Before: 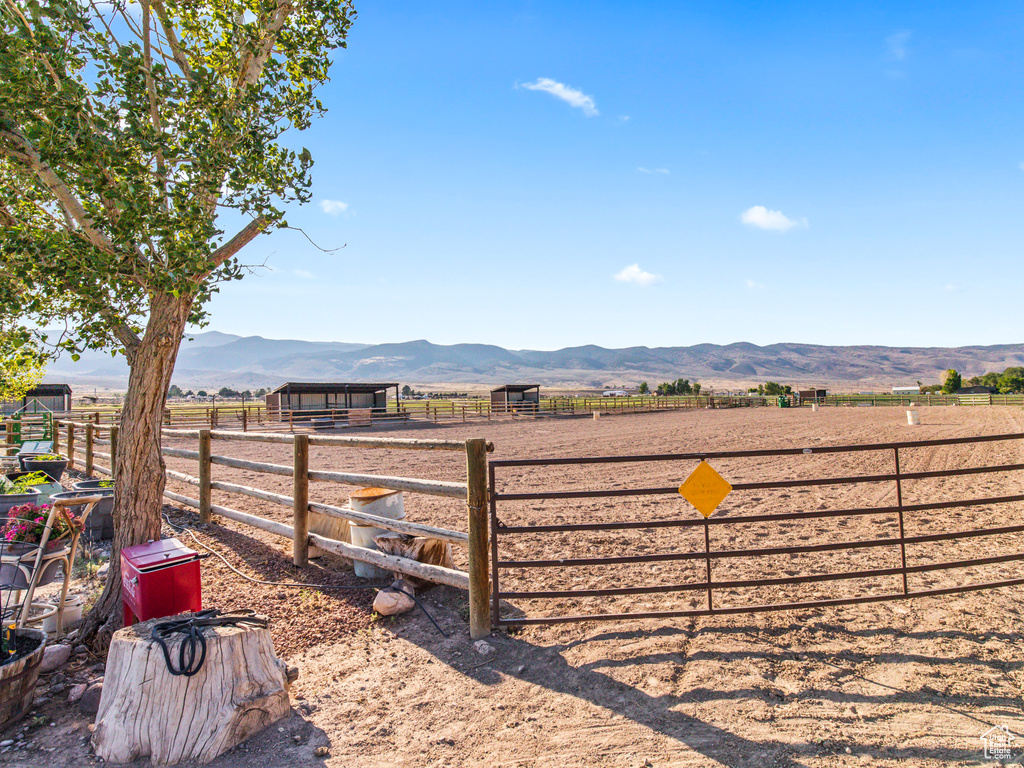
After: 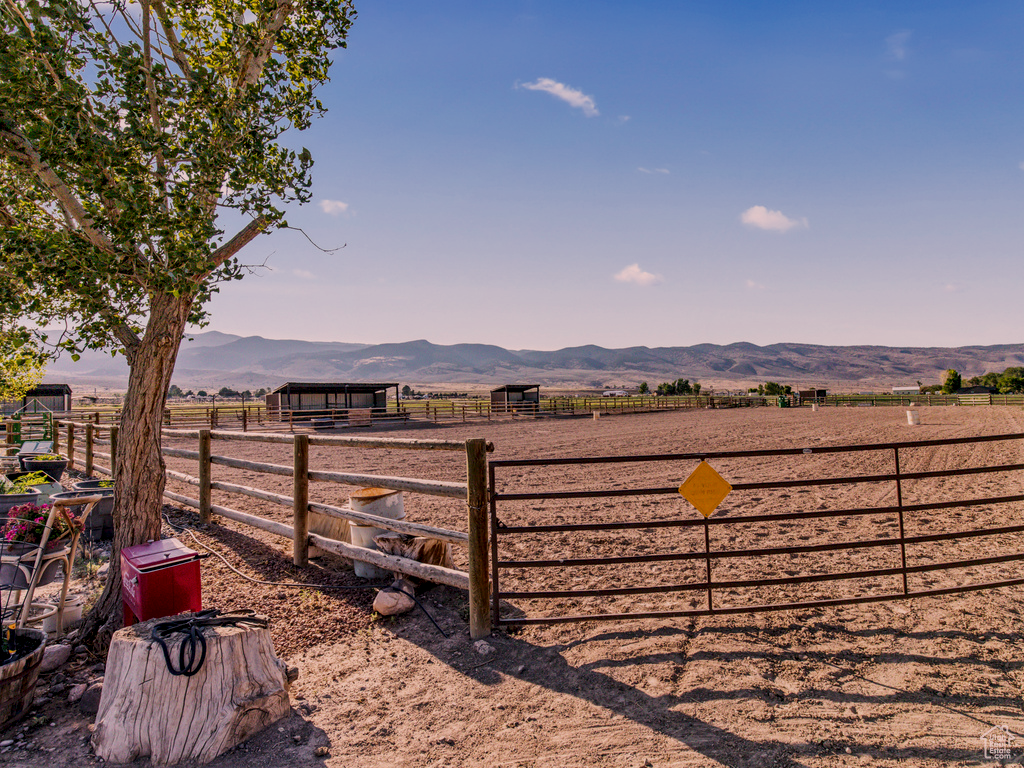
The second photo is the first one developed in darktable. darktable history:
local contrast: highlights 148%, shadows 136%, detail 140%, midtone range 0.255
color correction: highlights a* 12.6, highlights b* 5.48
exposure: black level correction 0.001, exposure 1.055 EV, compensate exposure bias true, compensate highlight preservation false
